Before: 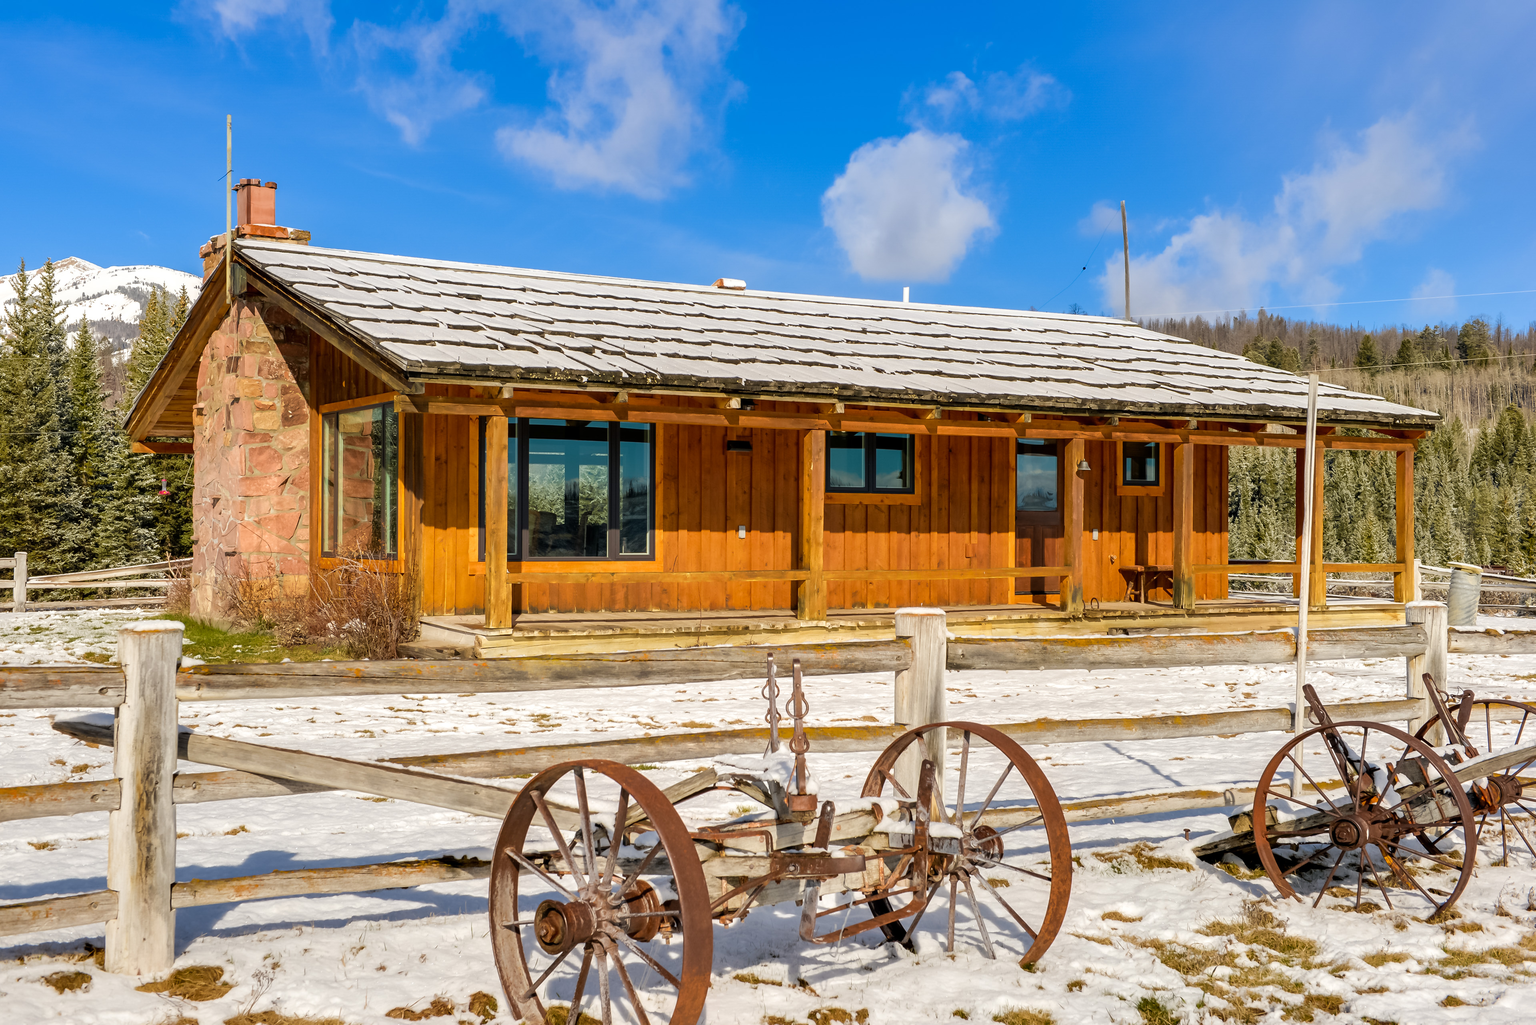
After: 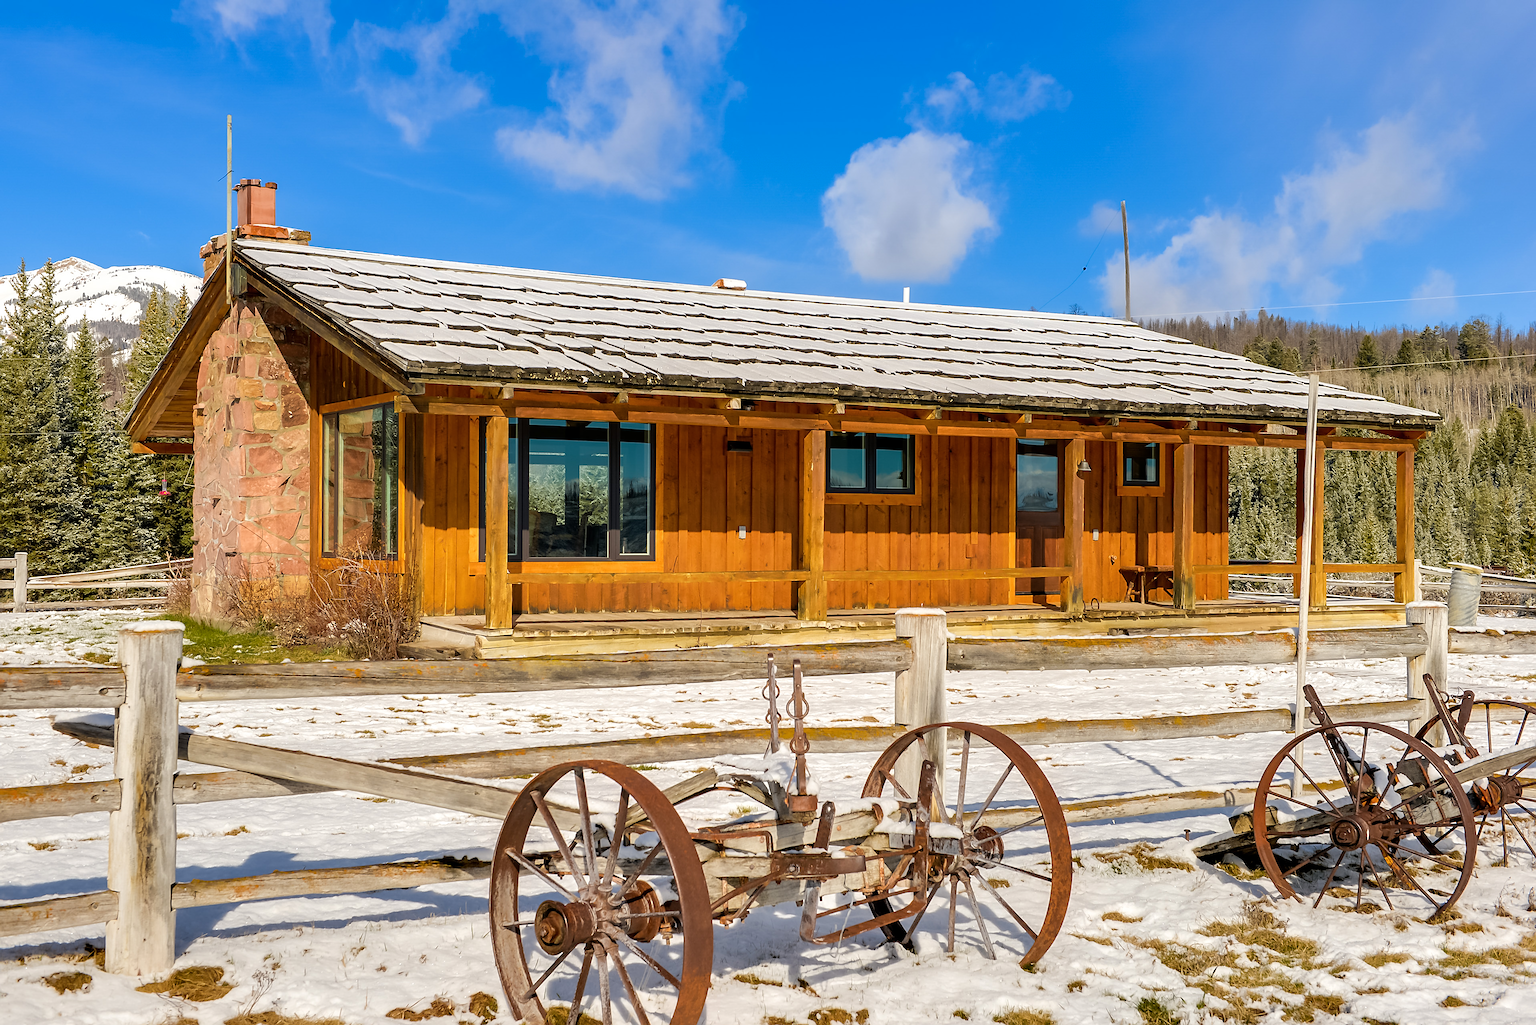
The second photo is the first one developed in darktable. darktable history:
sharpen: on, module defaults
color balance rgb: linear chroma grading › global chroma 0.895%, perceptual saturation grading › global saturation 0.261%, global vibrance 9.94%
